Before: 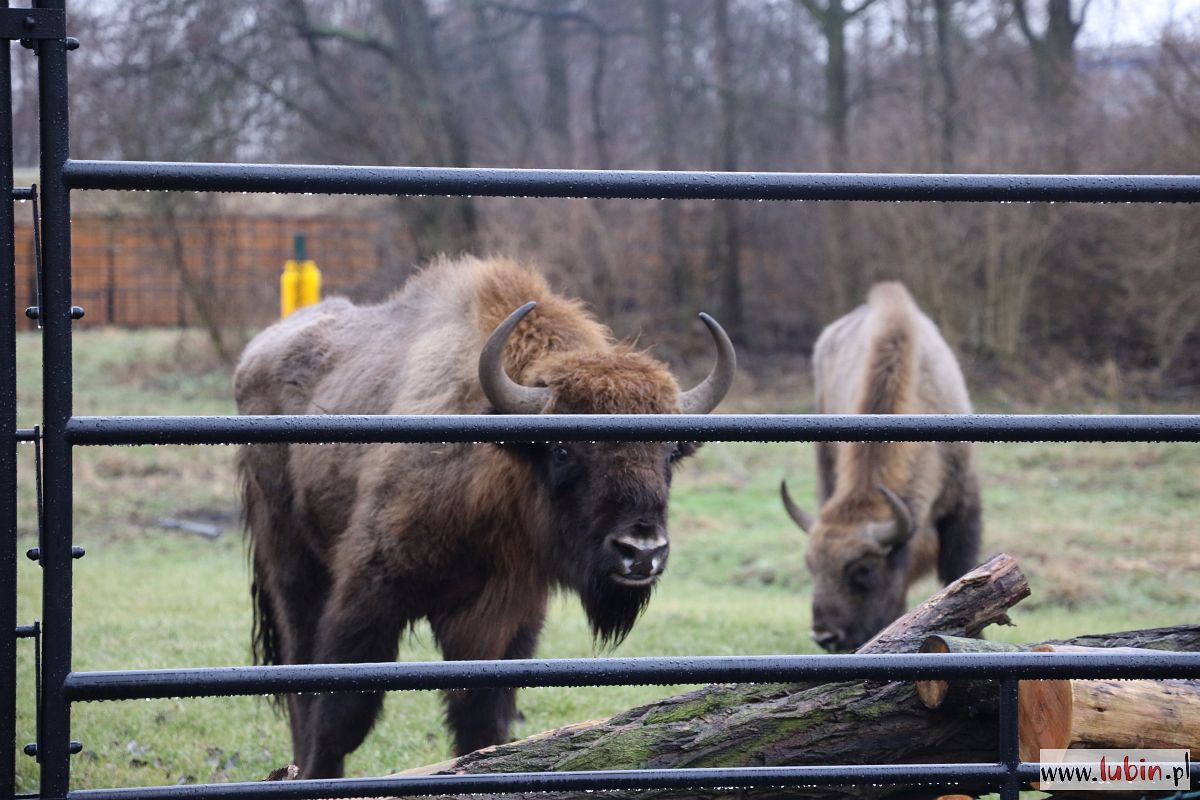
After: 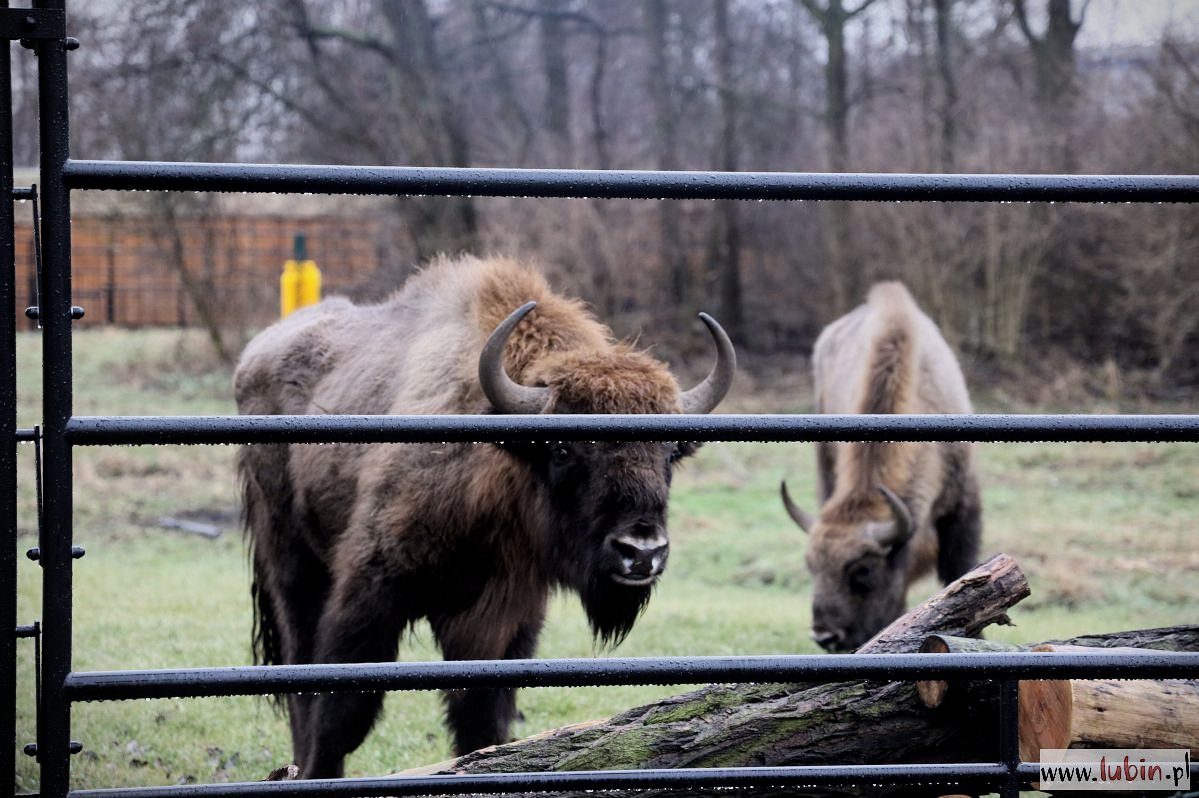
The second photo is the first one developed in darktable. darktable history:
vignetting: fall-off start 99.6%, width/height ratio 1.311
crop: top 0.086%, bottom 0.122%
local contrast: highlights 107%, shadows 99%, detail 120%, midtone range 0.2
filmic rgb: black relative exposure -16 EV, white relative exposure 5.33 EV, hardness 5.93, contrast 1.236
